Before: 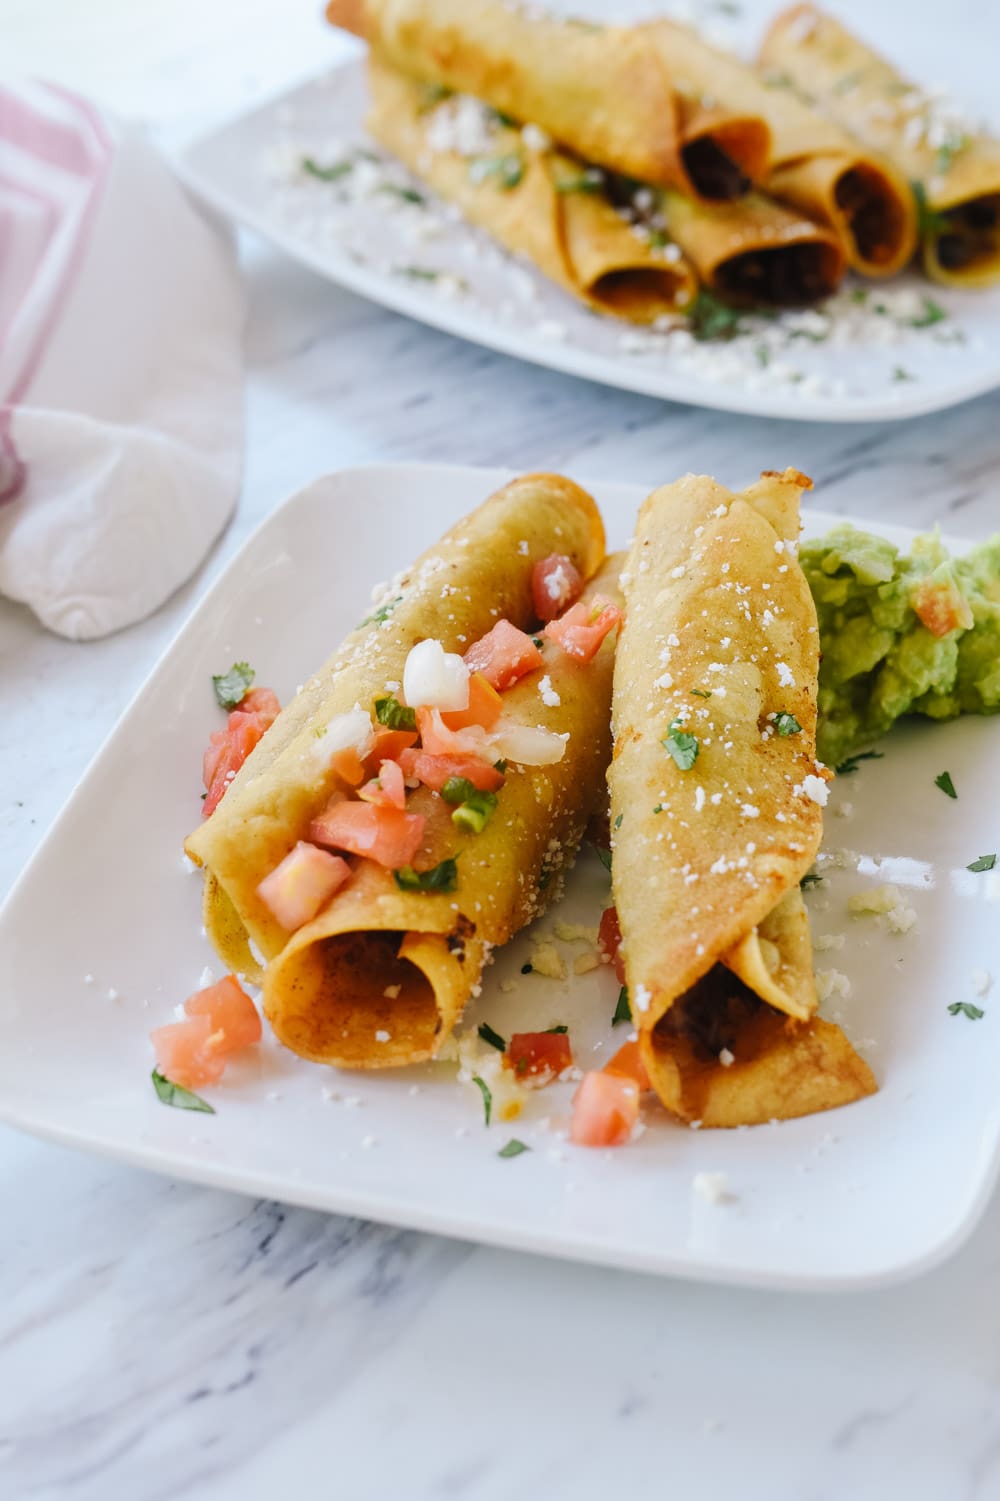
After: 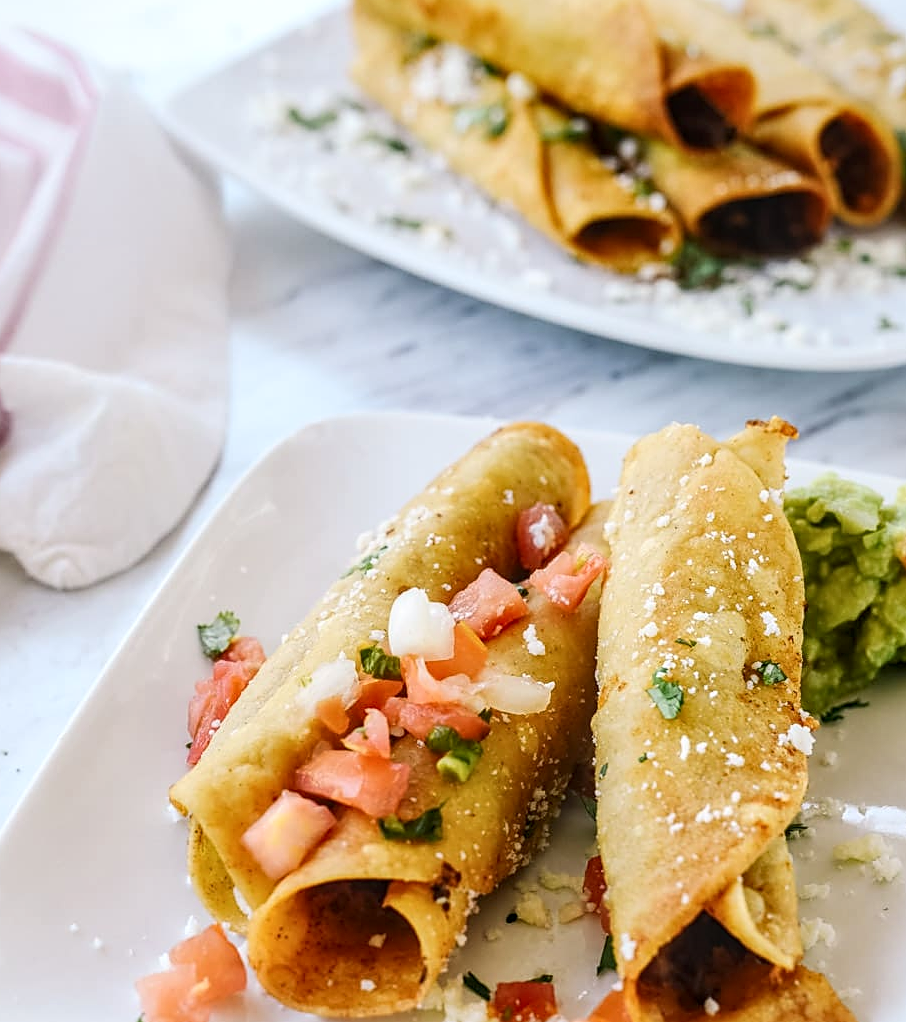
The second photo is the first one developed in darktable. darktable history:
sharpen: on, module defaults
contrast brightness saturation: contrast 0.152, brightness 0.04
crop: left 1.583%, top 3.437%, right 7.752%, bottom 28.444%
local contrast: highlights 53%, shadows 52%, detail 130%, midtone range 0.457
